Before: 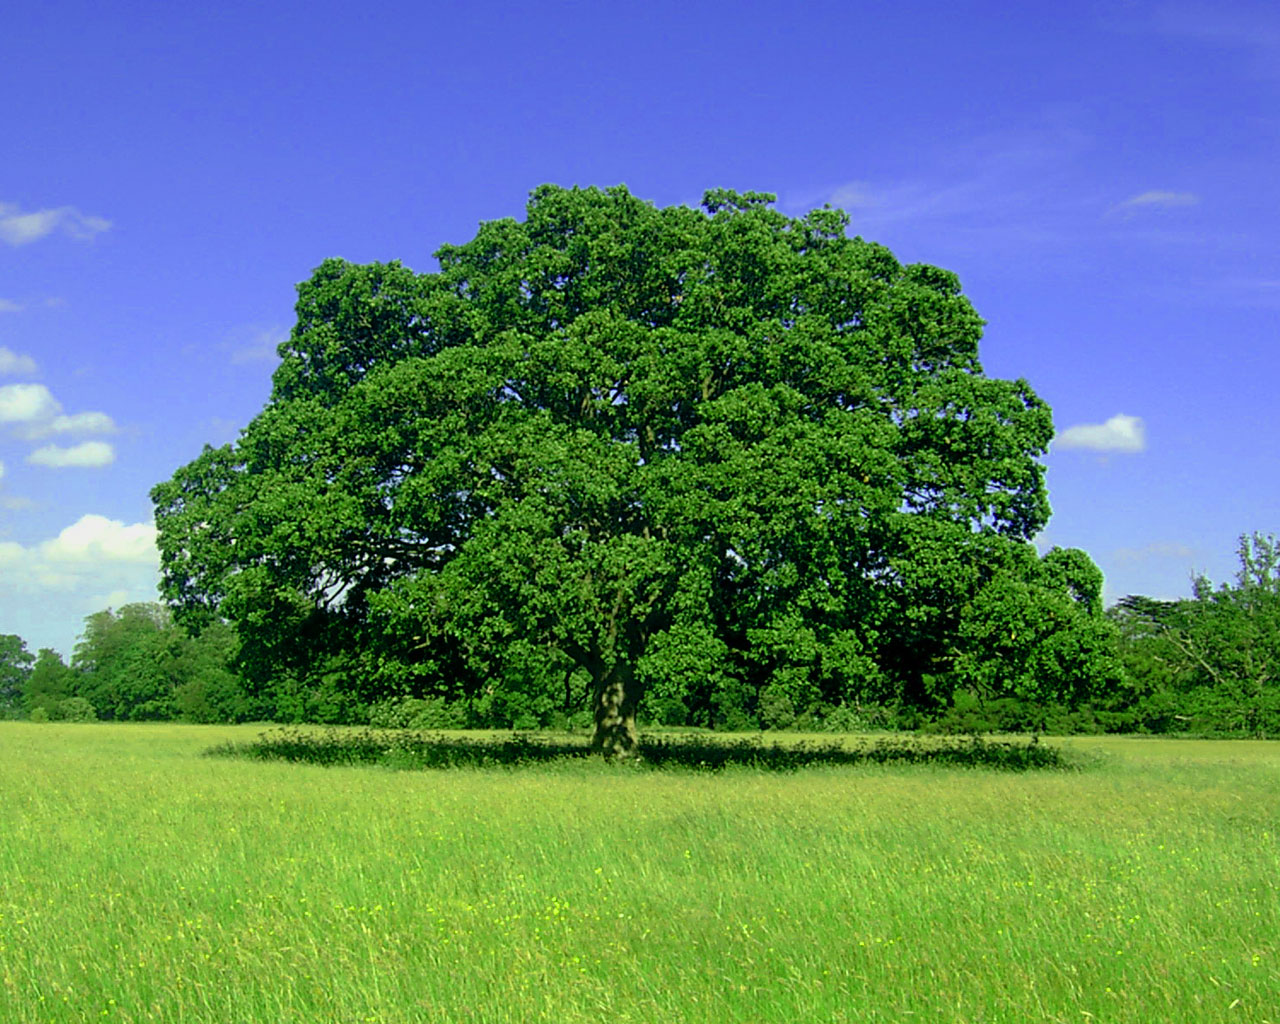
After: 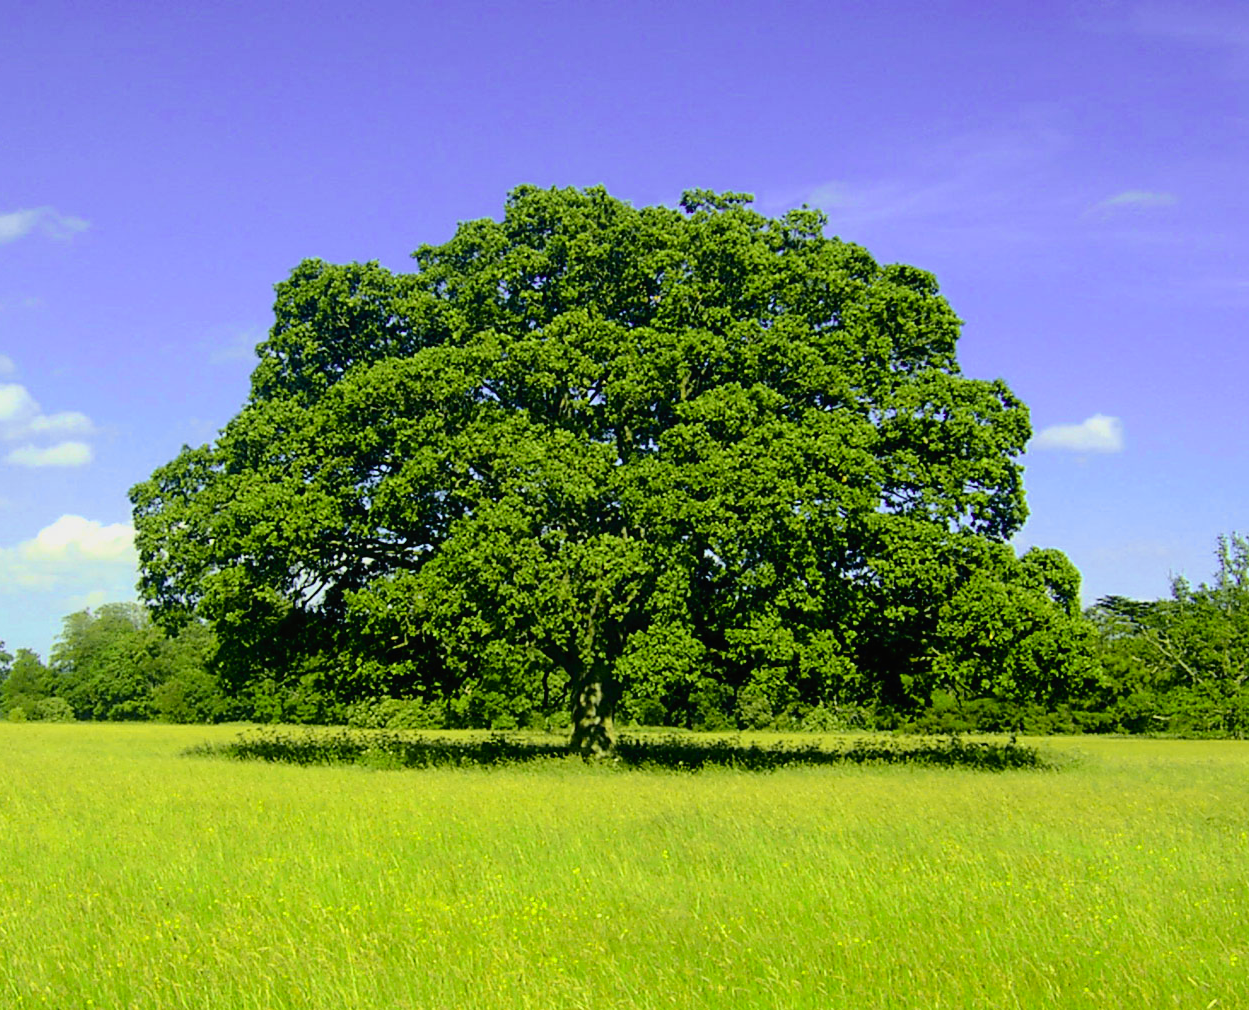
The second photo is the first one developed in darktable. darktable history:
crop and rotate: left 1.774%, right 0.633%, bottom 1.28%
tone curve: curves: ch0 [(0, 0.01) (0.097, 0.07) (0.204, 0.173) (0.447, 0.517) (0.539, 0.624) (0.733, 0.791) (0.879, 0.898) (1, 0.98)]; ch1 [(0, 0) (0.393, 0.415) (0.447, 0.448) (0.485, 0.494) (0.523, 0.509) (0.545, 0.544) (0.574, 0.578) (0.648, 0.674) (1, 1)]; ch2 [(0, 0) (0.369, 0.388) (0.449, 0.431) (0.499, 0.5) (0.521, 0.517) (0.53, 0.54) (0.564, 0.569) (0.674, 0.735) (1, 1)], color space Lab, independent channels, preserve colors none
white balance: emerald 1
